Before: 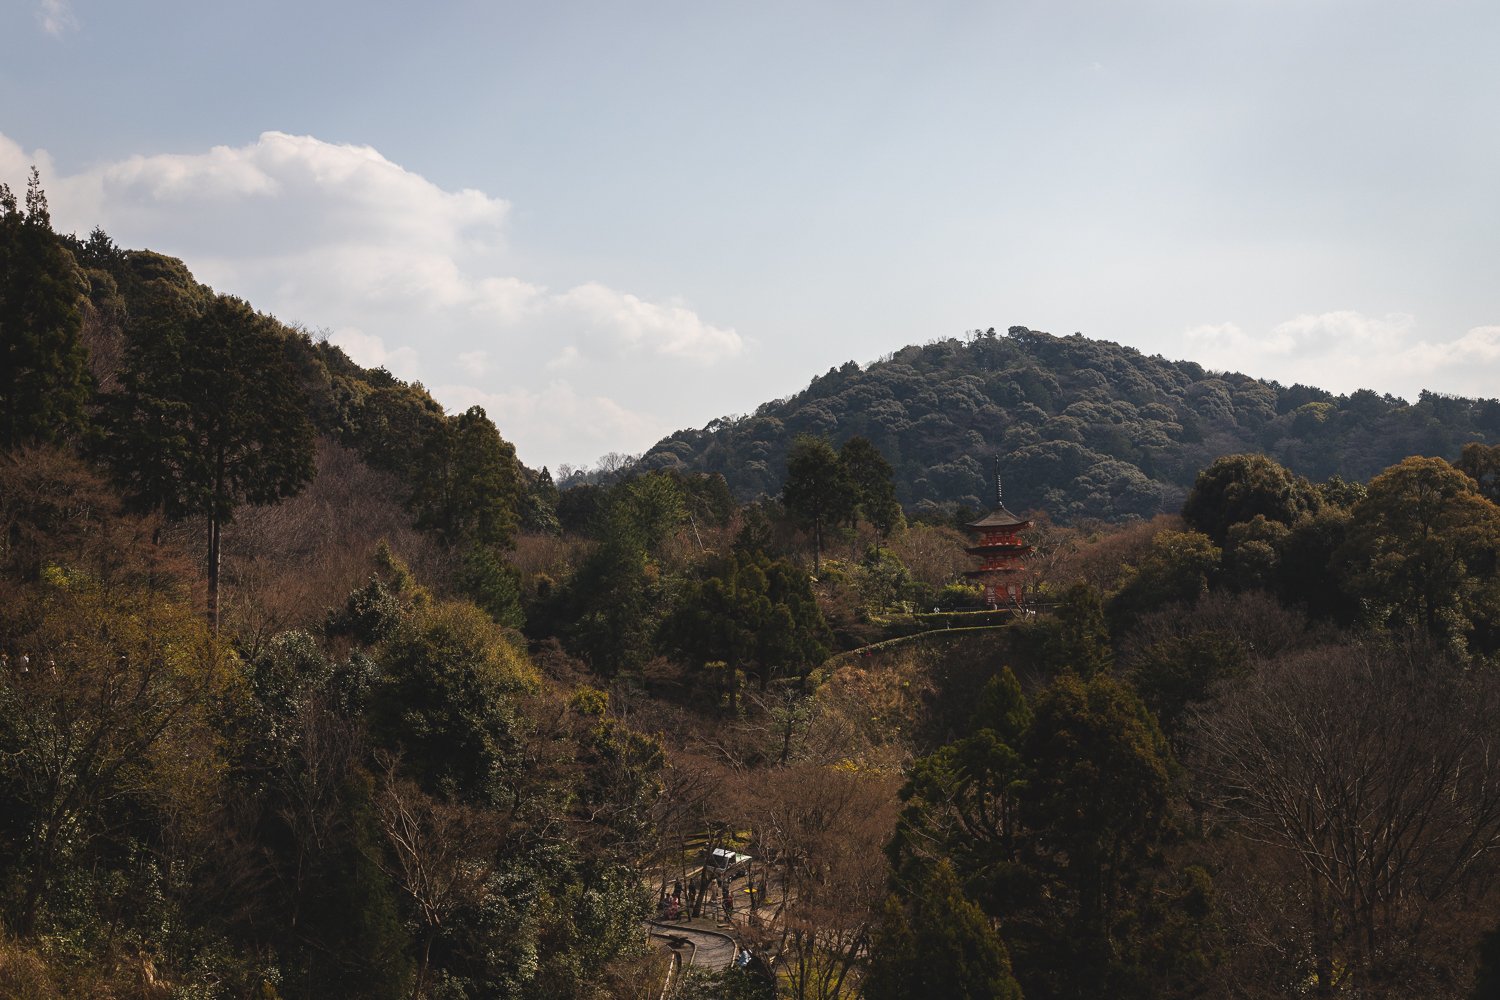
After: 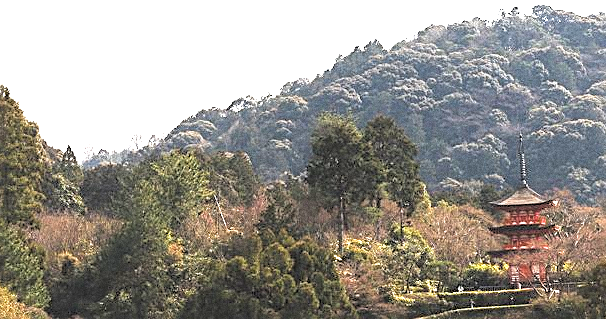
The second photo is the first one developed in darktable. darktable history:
exposure: black level correction 0, exposure 2.327 EV, compensate exposure bias true, compensate highlight preservation false
rgb levels: levels [[0.029, 0.461, 0.922], [0, 0.5, 1], [0, 0.5, 1]]
crop: left 31.751%, top 32.172%, right 27.8%, bottom 35.83%
grain: coarseness 8.68 ISO, strength 31.94%
sharpen: on, module defaults
